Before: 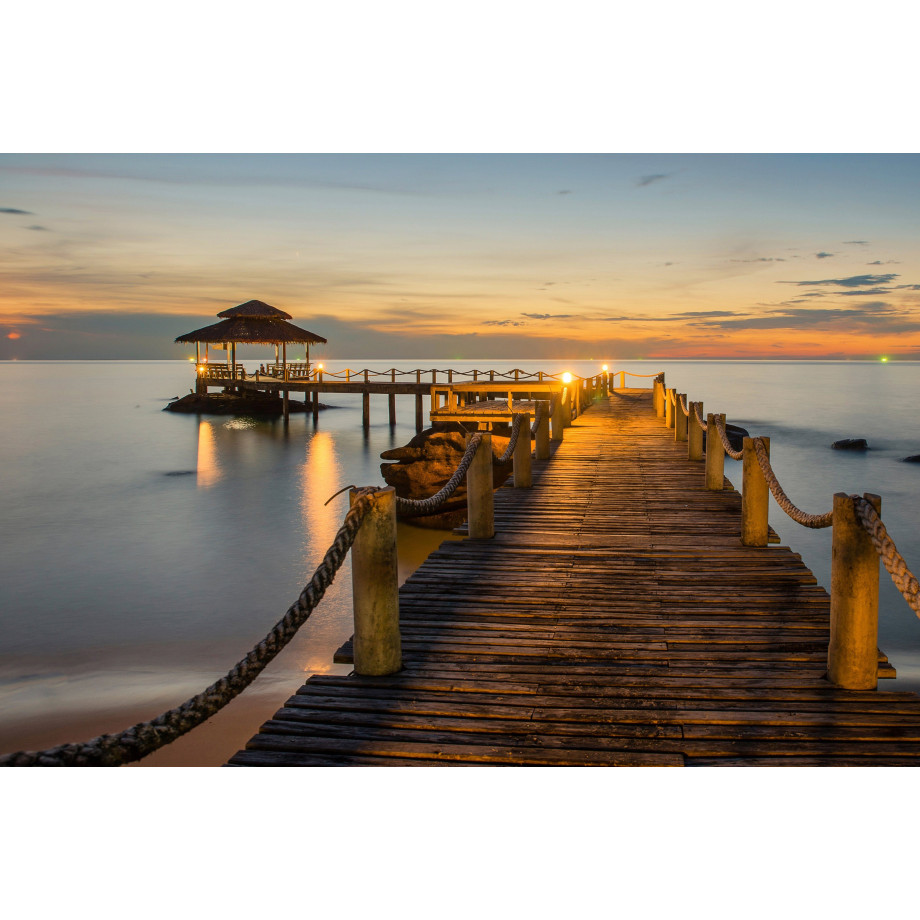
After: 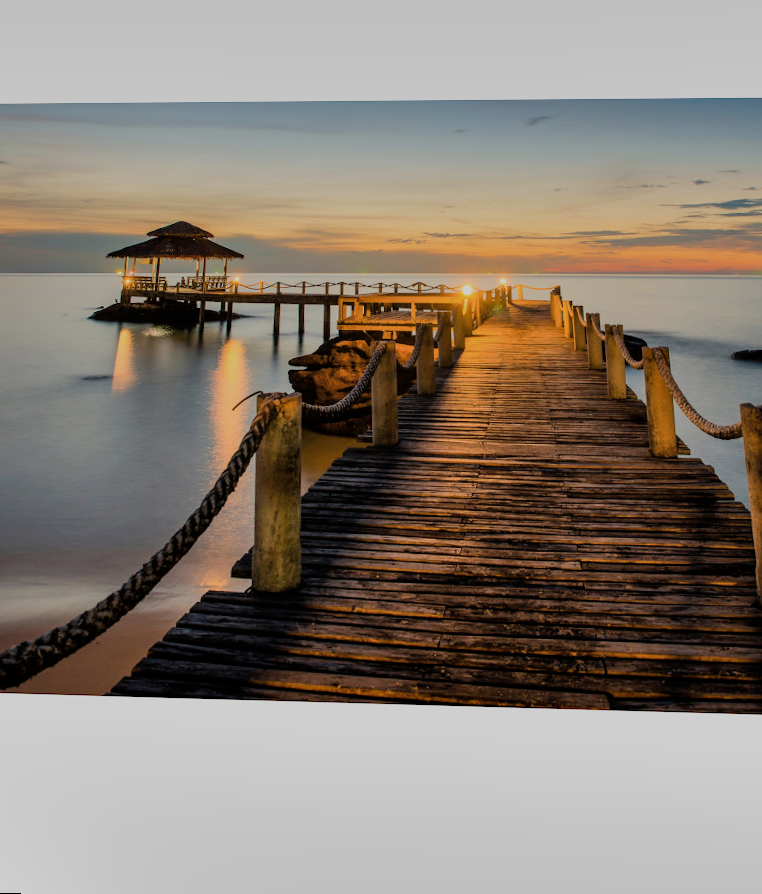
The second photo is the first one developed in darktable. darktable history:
rotate and perspective: rotation 0.72°, lens shift (vertical) -0.352, lens shift (horizontal) -0.051, crop left 0.152, crop right 0.859, crop top 0.019, crop bottom 0.964
filmic rgb: black relative exposure -7.15 EV, white relative exposure 5.36 EV, hardness 3.02
shadows and highlights: shadows 53, soften with gaussian
